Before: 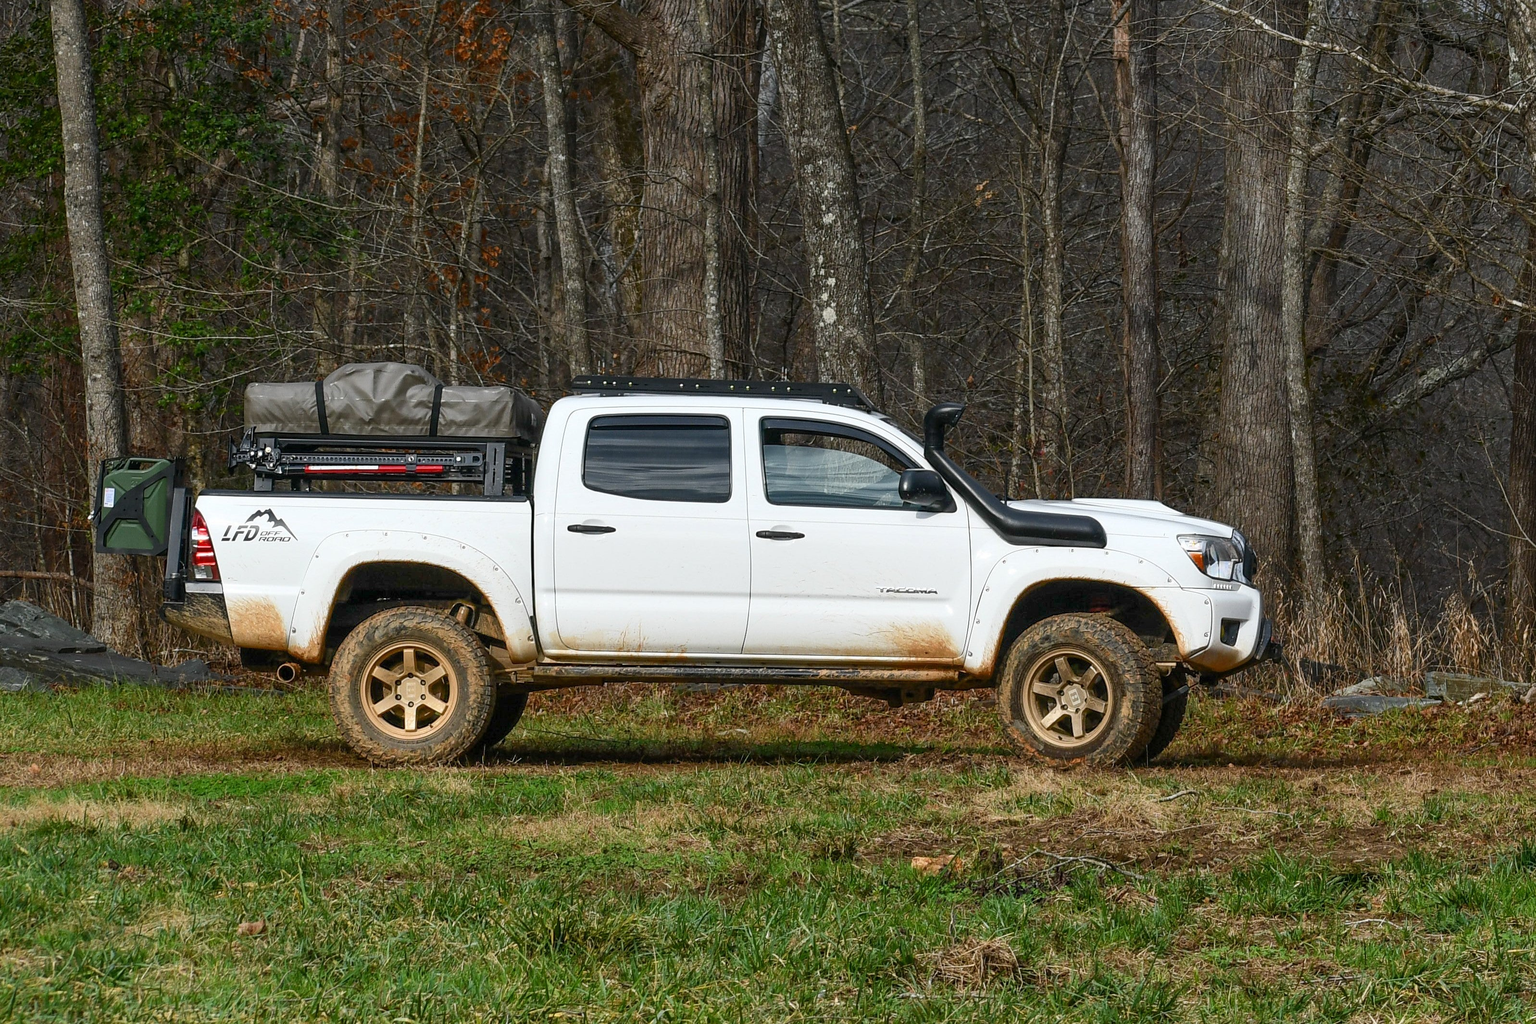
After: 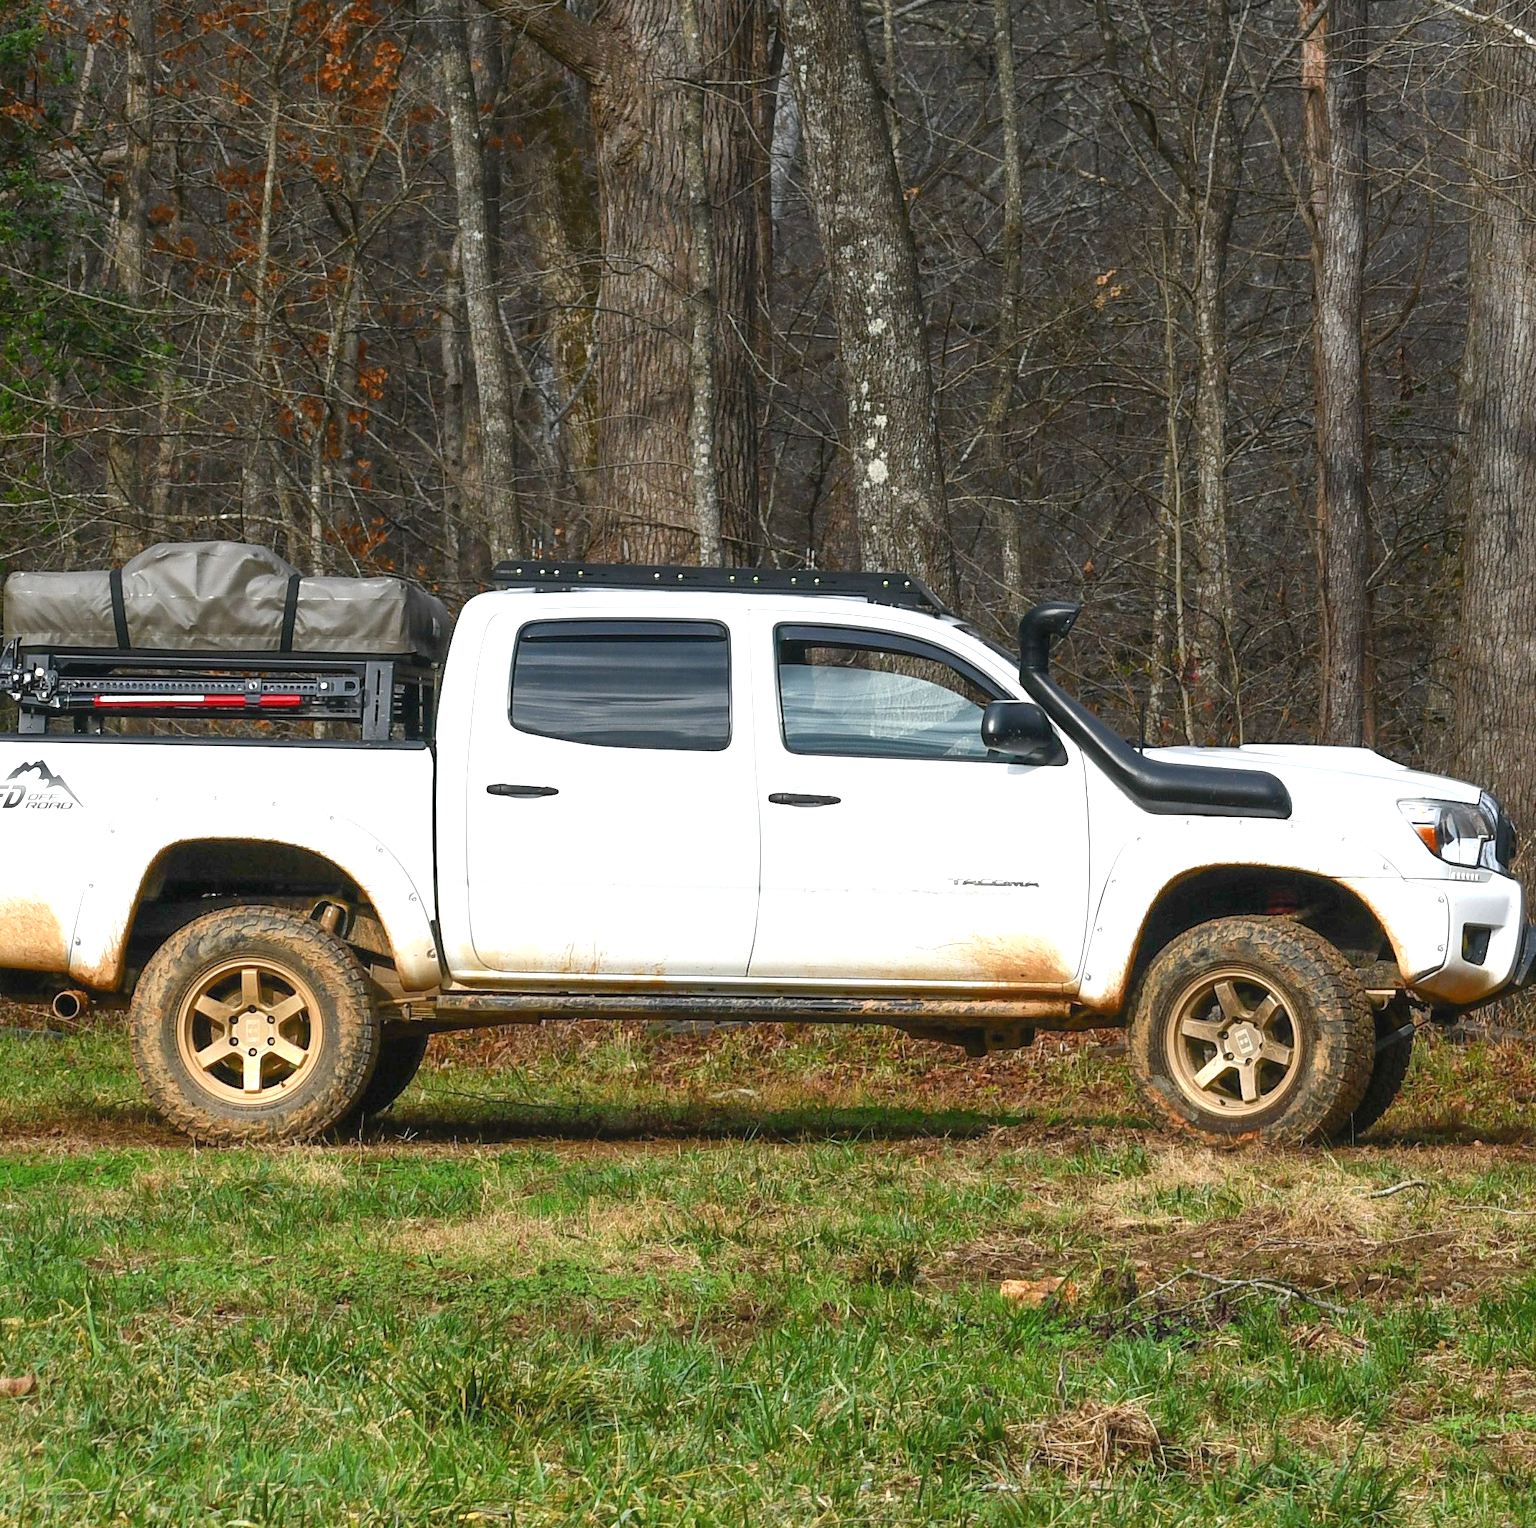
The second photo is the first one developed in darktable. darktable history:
exposure: black level correction 0, exposure 0.699 EV, compensate exposure bias true, compensate highlight preservation false
crop and rotate: left 15.755%, right 17.266%
contrast equalizer: octaves 7, y [[0.5, 0.542, 0.583, 0.625, 0.667, 0.708], [0.5 ×6], [0.5 ×6], [0 ×6], [0 ×6]], mix -0.305
